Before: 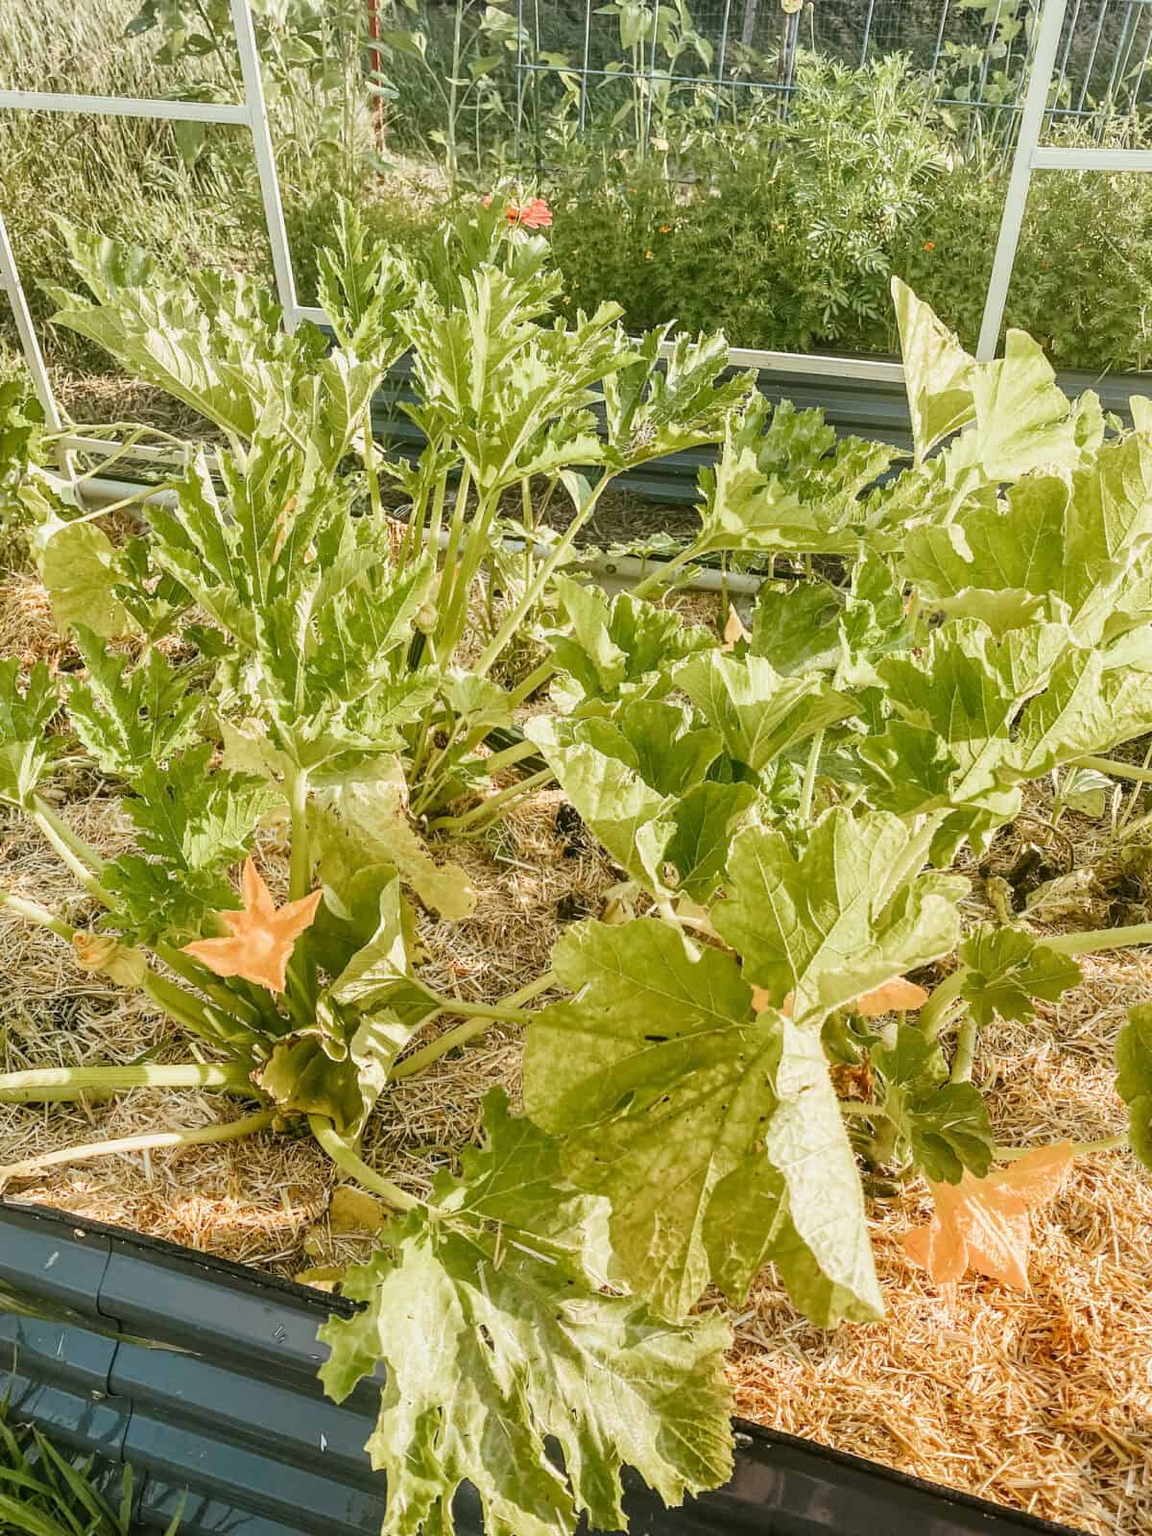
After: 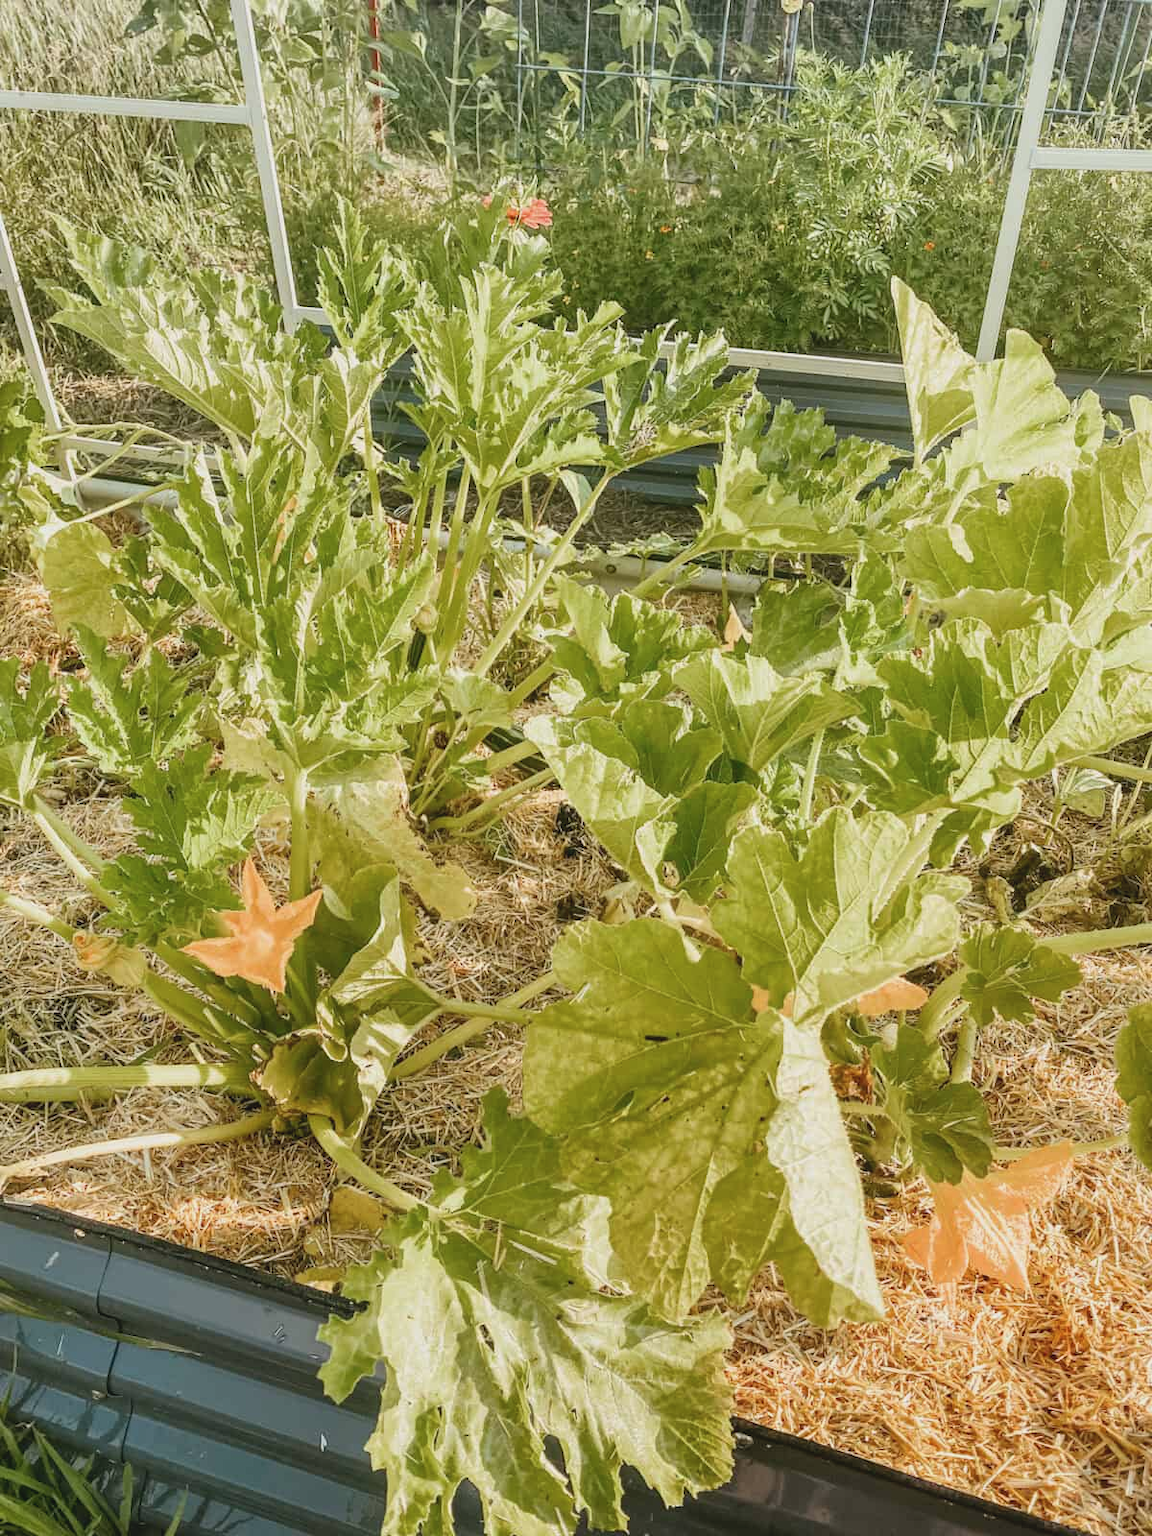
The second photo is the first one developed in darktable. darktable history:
contrast brightness saturation: contrast -0.101, saturation -0.084
